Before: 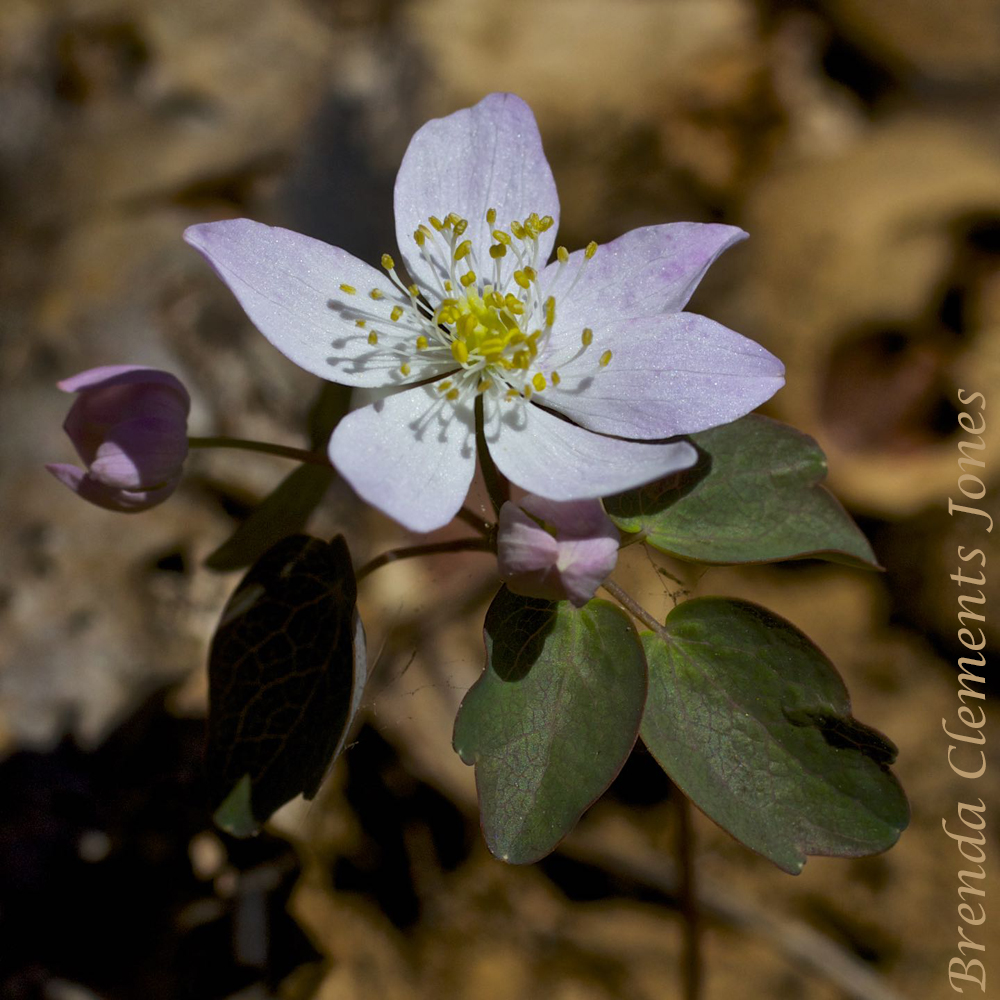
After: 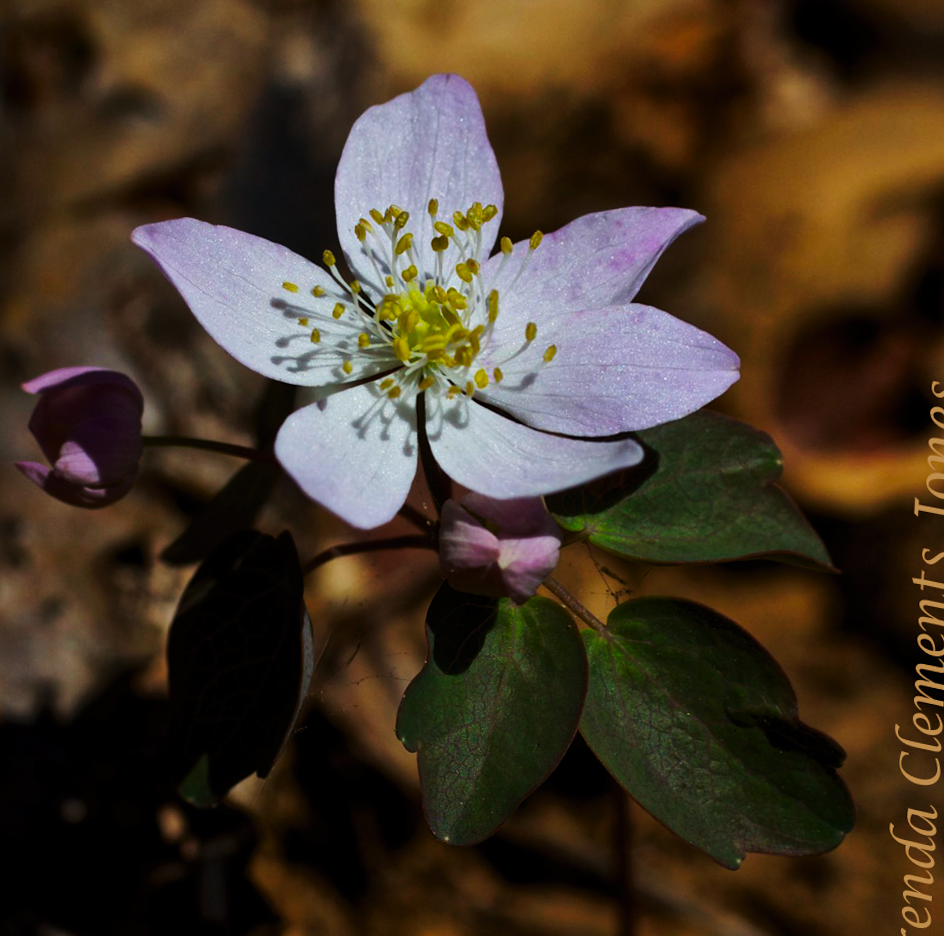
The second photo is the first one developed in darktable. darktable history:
rotate and perspective: rotation 0.062°, lens shift (vertical) 0.115, lens shift (horizontal) -0.133, crop left 0.047, crop right 0.94, crop top 0.061, crop bottom 0.94
tone curve: curves: ch0 [(0, 0) (0.003, 0.006) (0.011, 0.007) (0.025, 0.01) (0.044, 0.015) (0.069, 0.023) (0.1, 0.031) (0.136, 0.045) (0.177, 0.066) (0.224, 0.098) (0.277, 0.139) (0.335, 0.194) (0.399, 0.254) (0.468, 0.346) (0.543, 0.45) (0.623, 0.56) (0.709, 0.667) (0.801, 0.78) (0.898, 0.891) (1, 1)], preserve colors none
